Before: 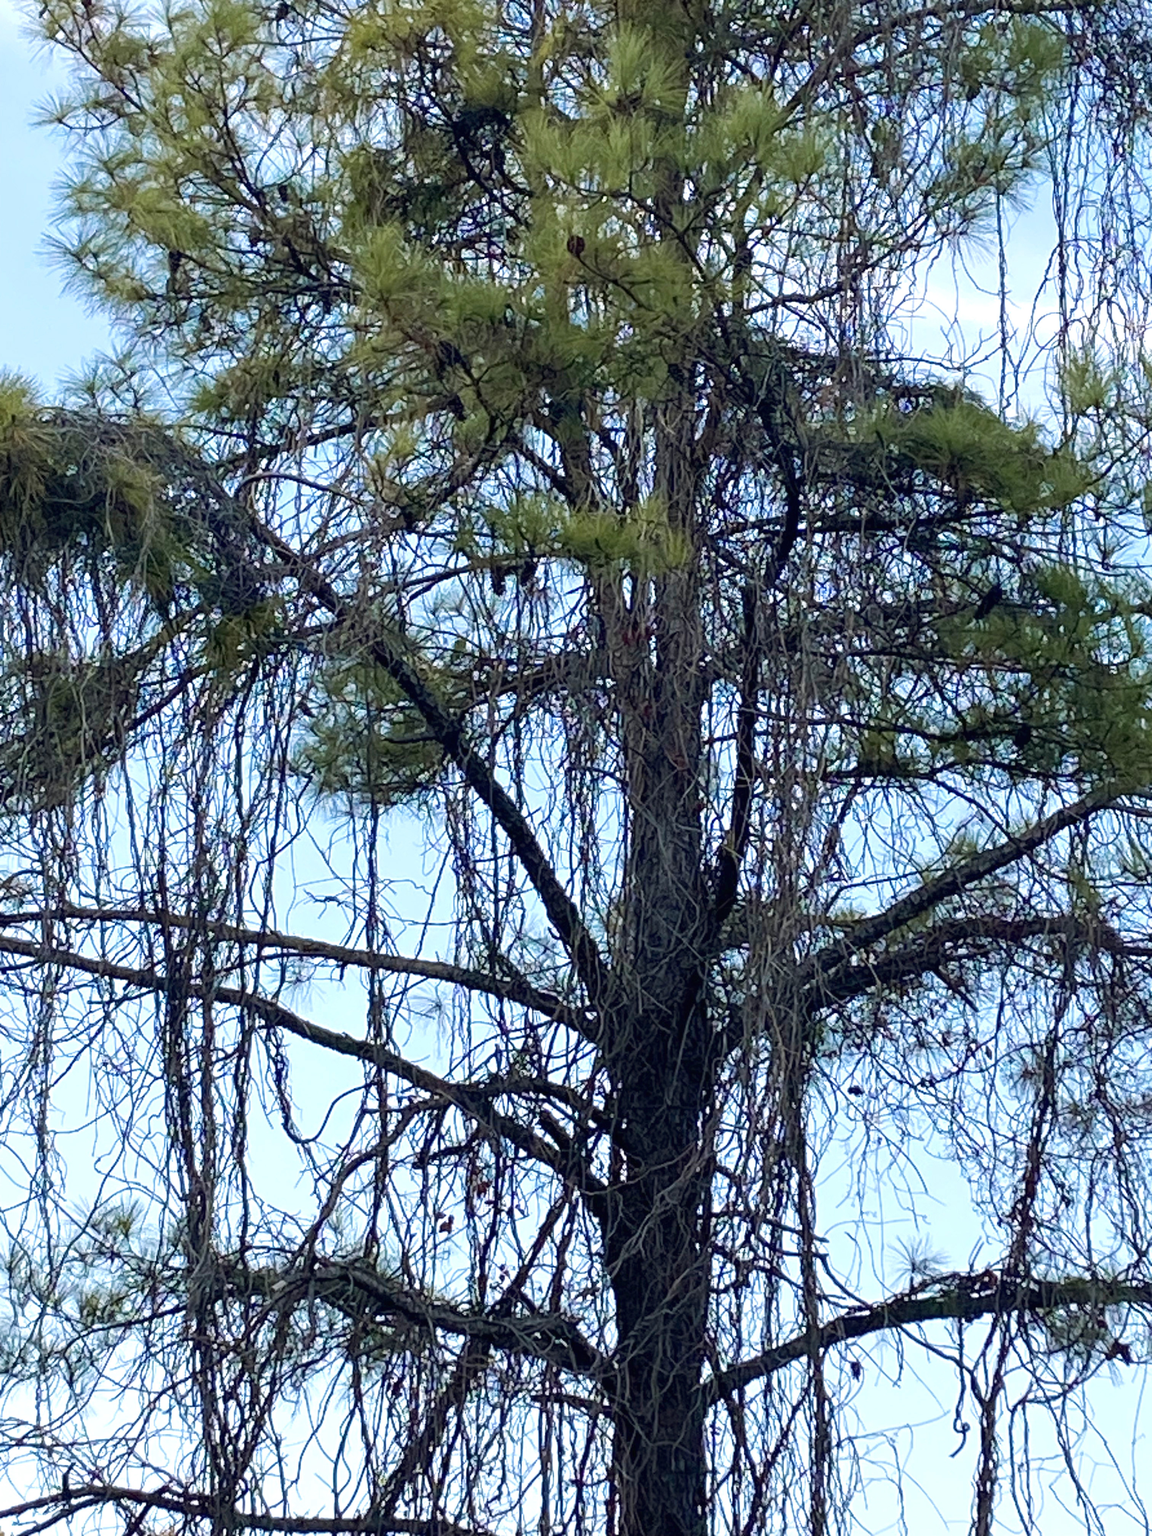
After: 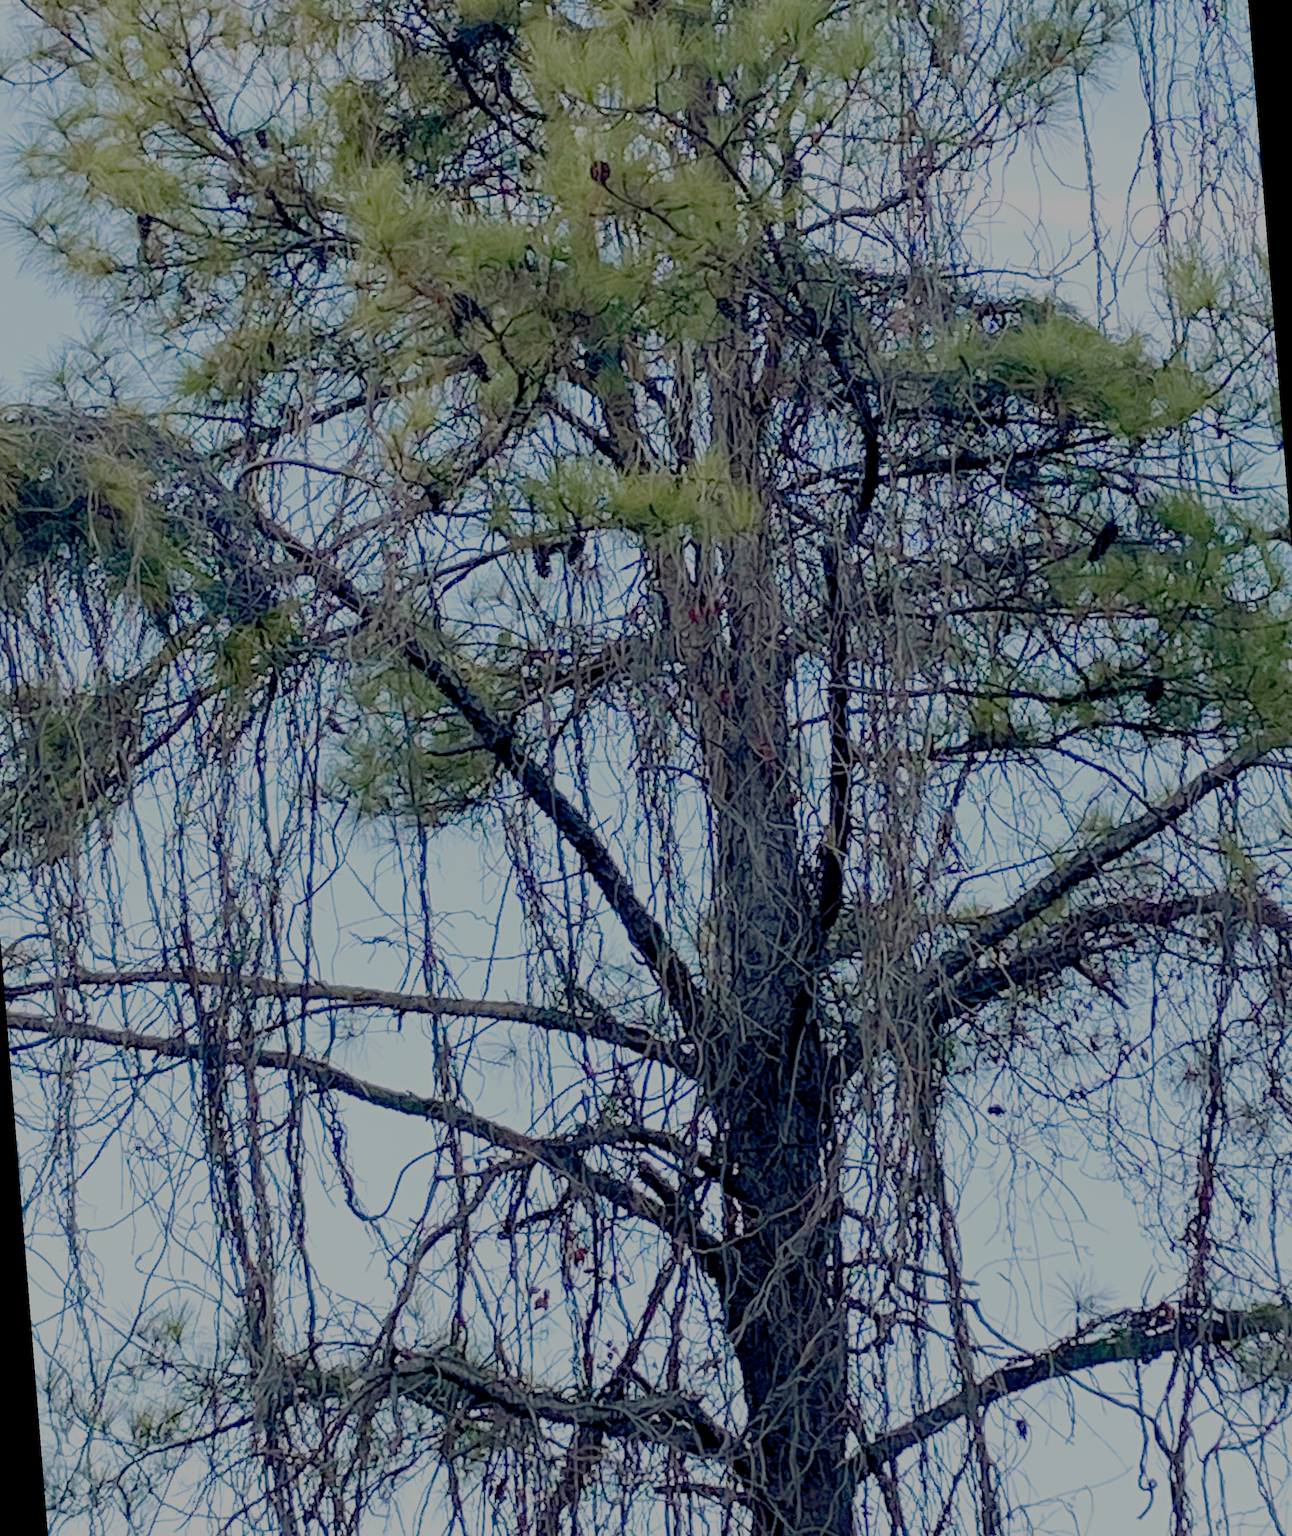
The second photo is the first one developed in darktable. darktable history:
filmic rgb: white relative exposure 8 EV, threshold 3 EV, structure ↔ texture 100%, target black luminance 0%, hardness 2.44, latitude 76.53%, contrast 0.562, shadows ↔ highlights balance 0%, preserve chrominance no, color science v4 (2020), iterations of high-quality reconstruction 10, type of noise poissonian, enable highlight reconstruction true
rotate and perspective: rotation -4.57°, crop left 0.054, crop right 0.944, crop top 0.087, crop bottom 0.914
